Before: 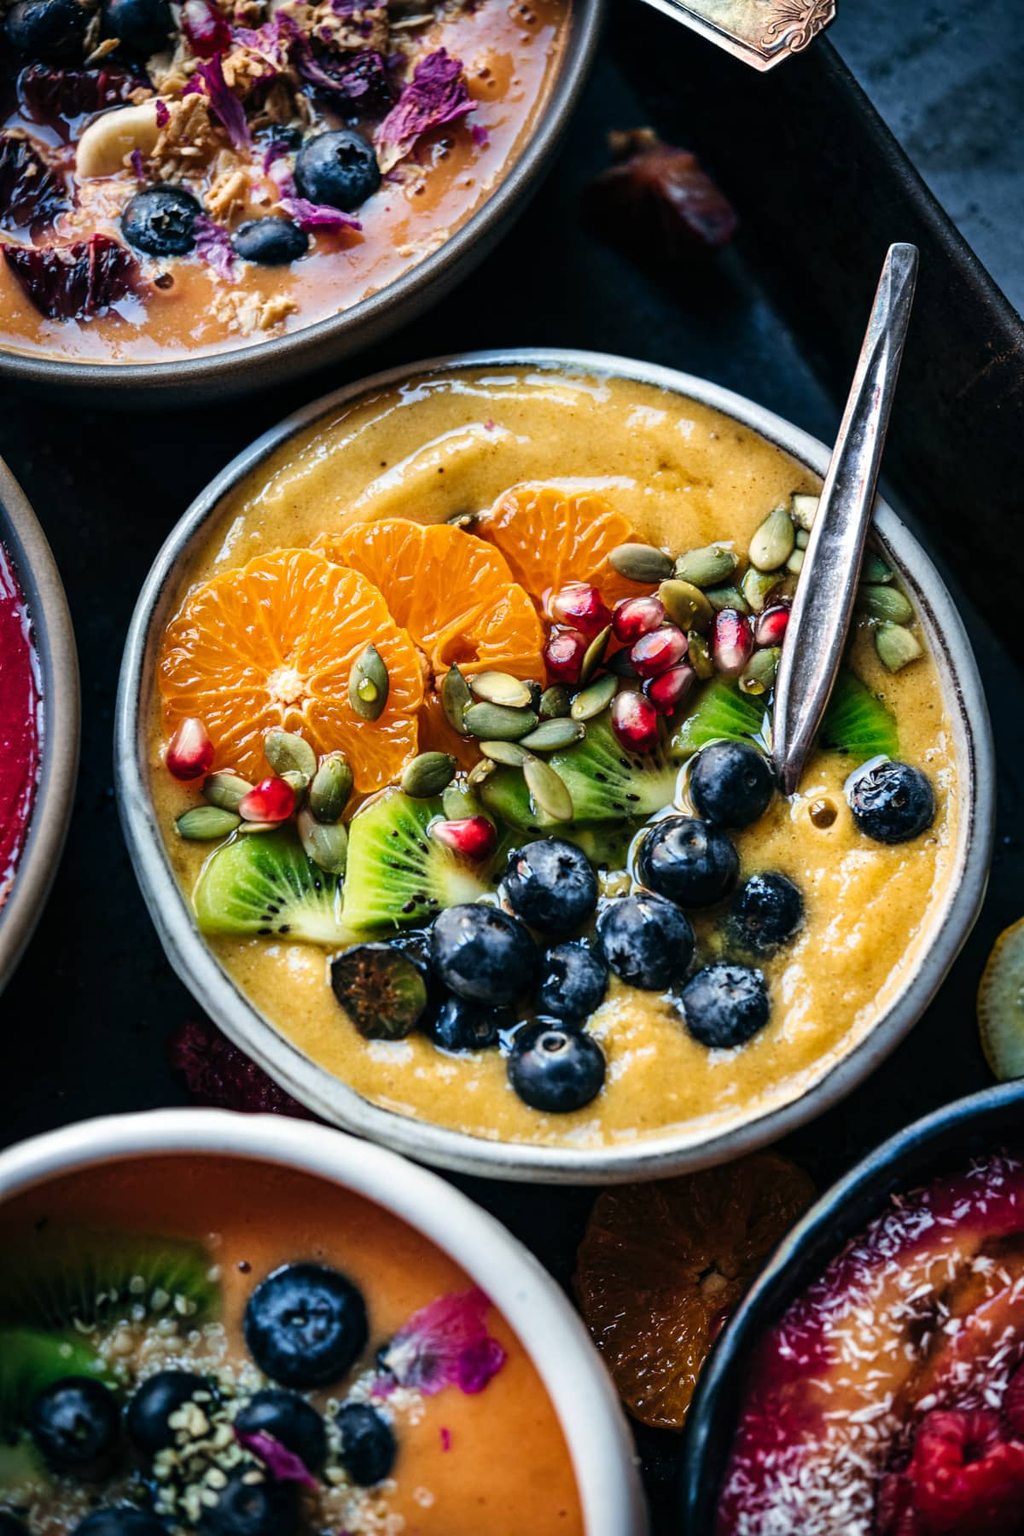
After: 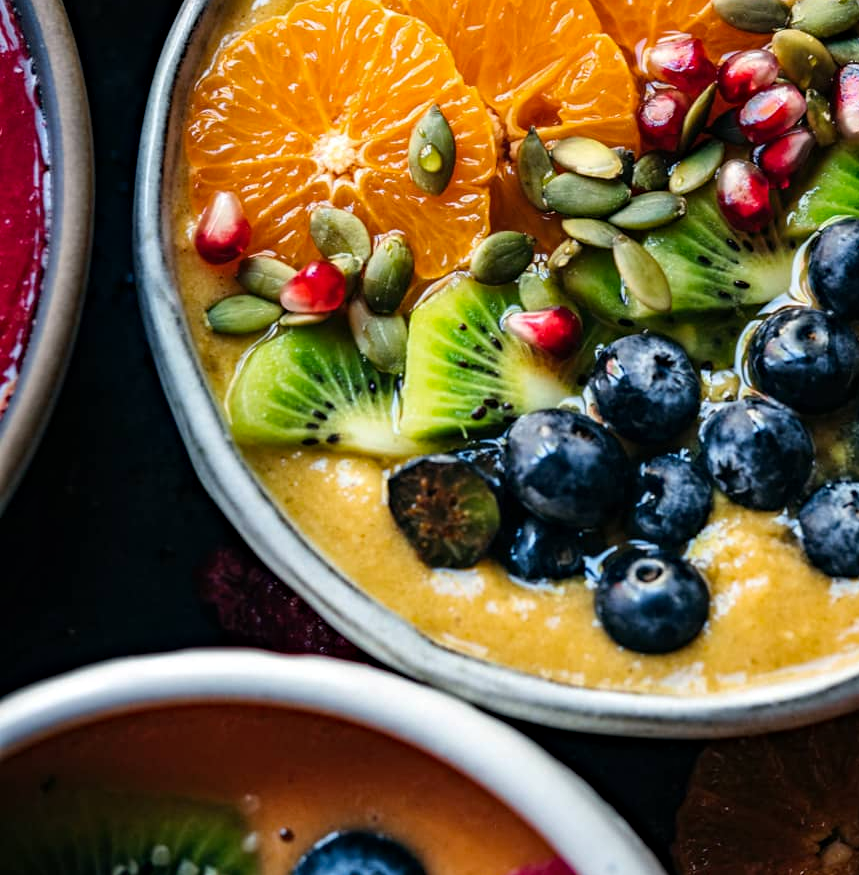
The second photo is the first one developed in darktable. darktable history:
haze removal: compatibility mode true, adaptive false
crop: top 36.163%, right 28.391%, bottom 15.181%
